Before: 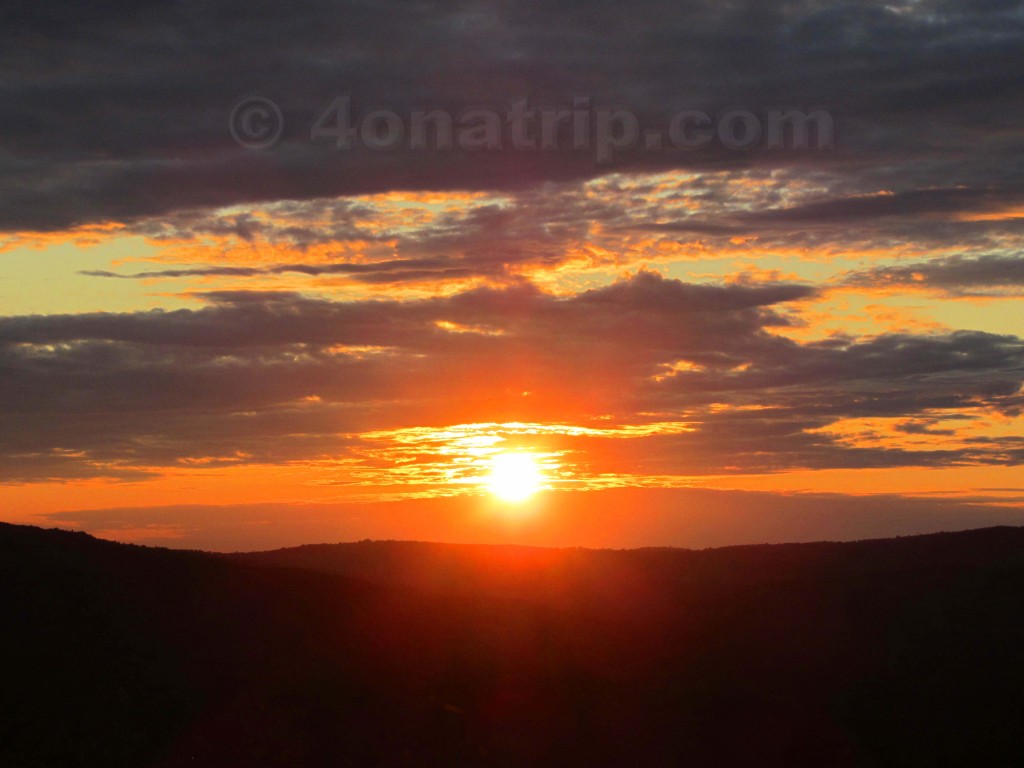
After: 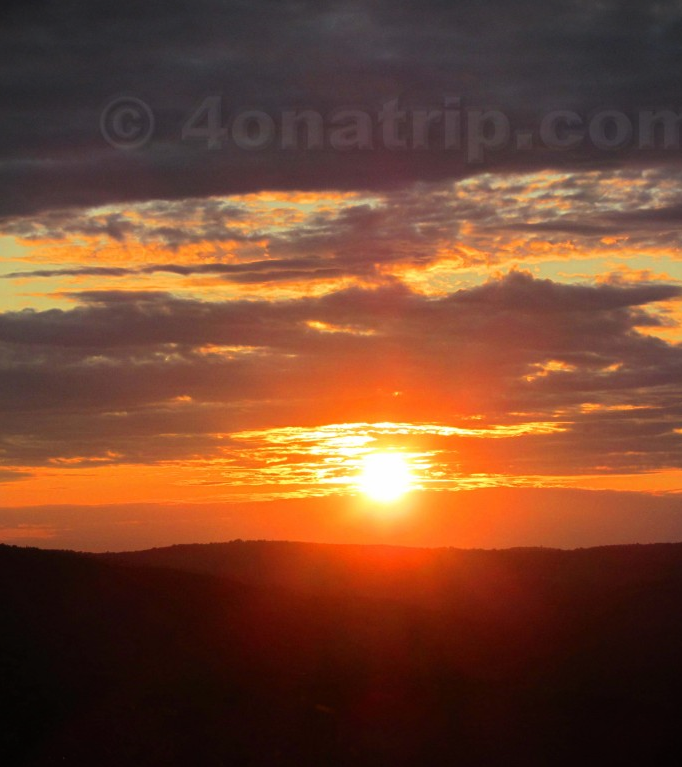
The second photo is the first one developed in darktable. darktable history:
vignetting: fall-off start 91.19%
crop and rotate: left 12.673%, right 20.66%
